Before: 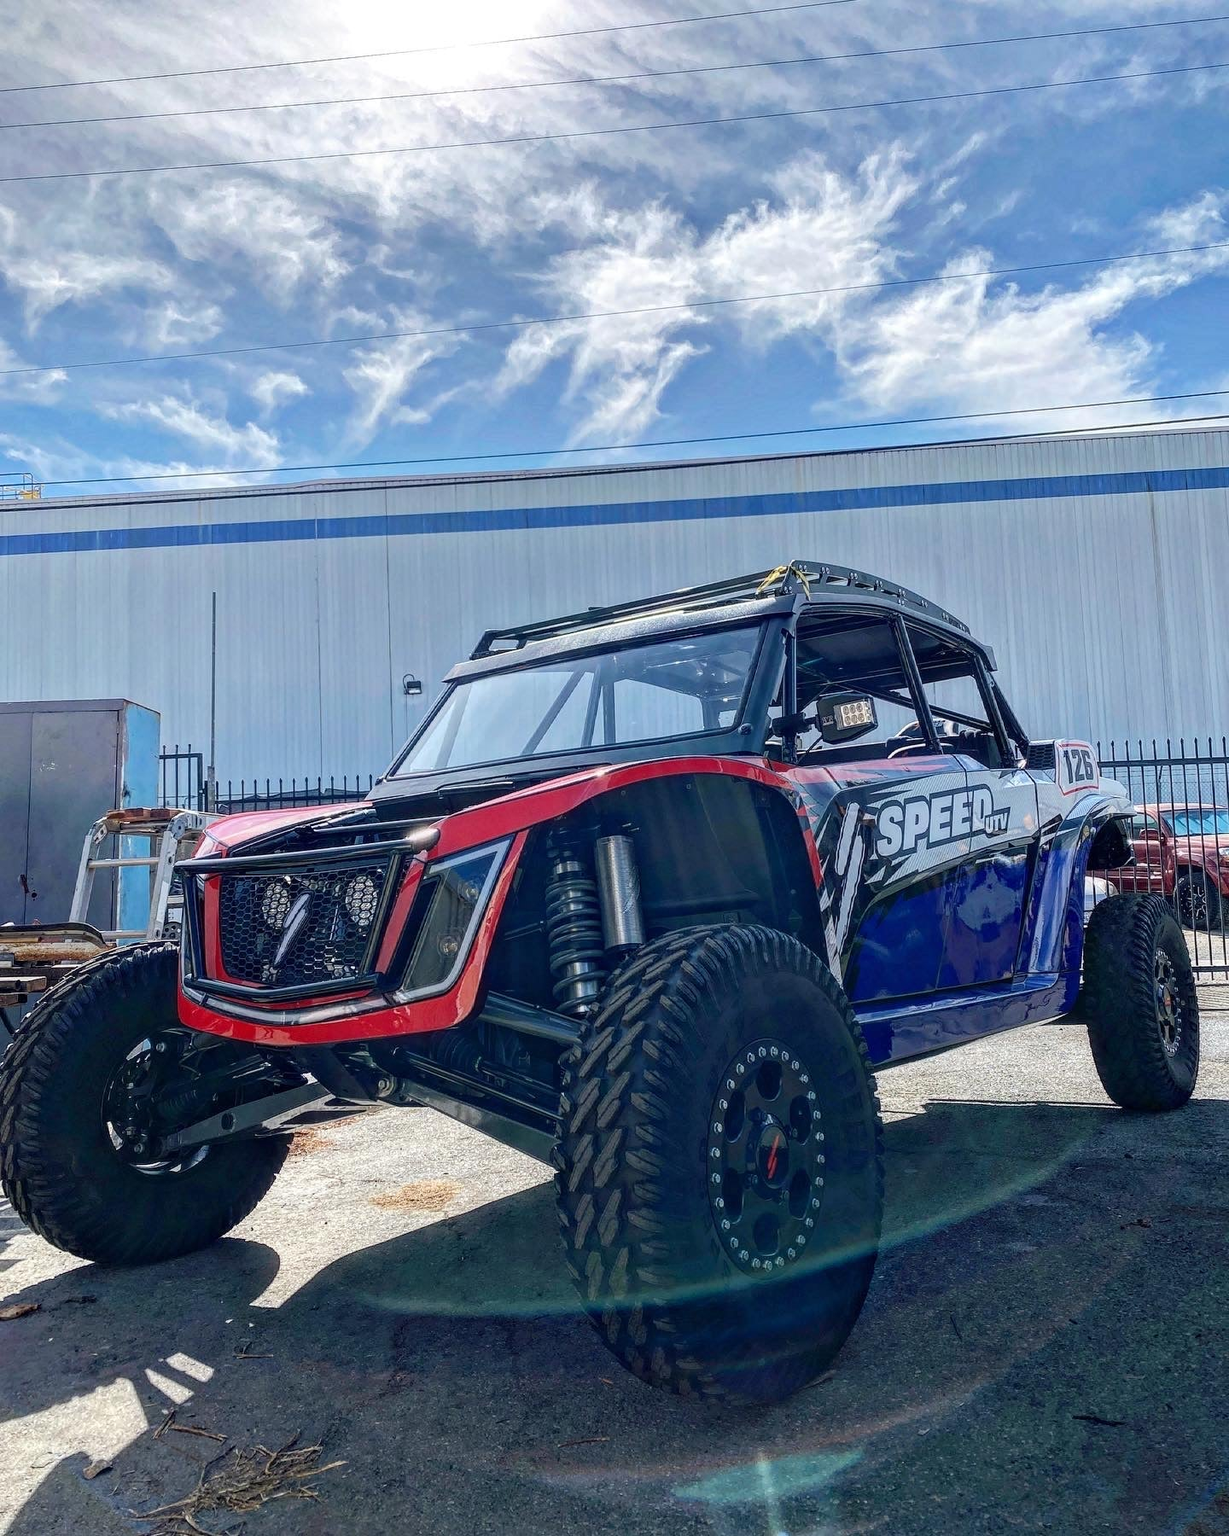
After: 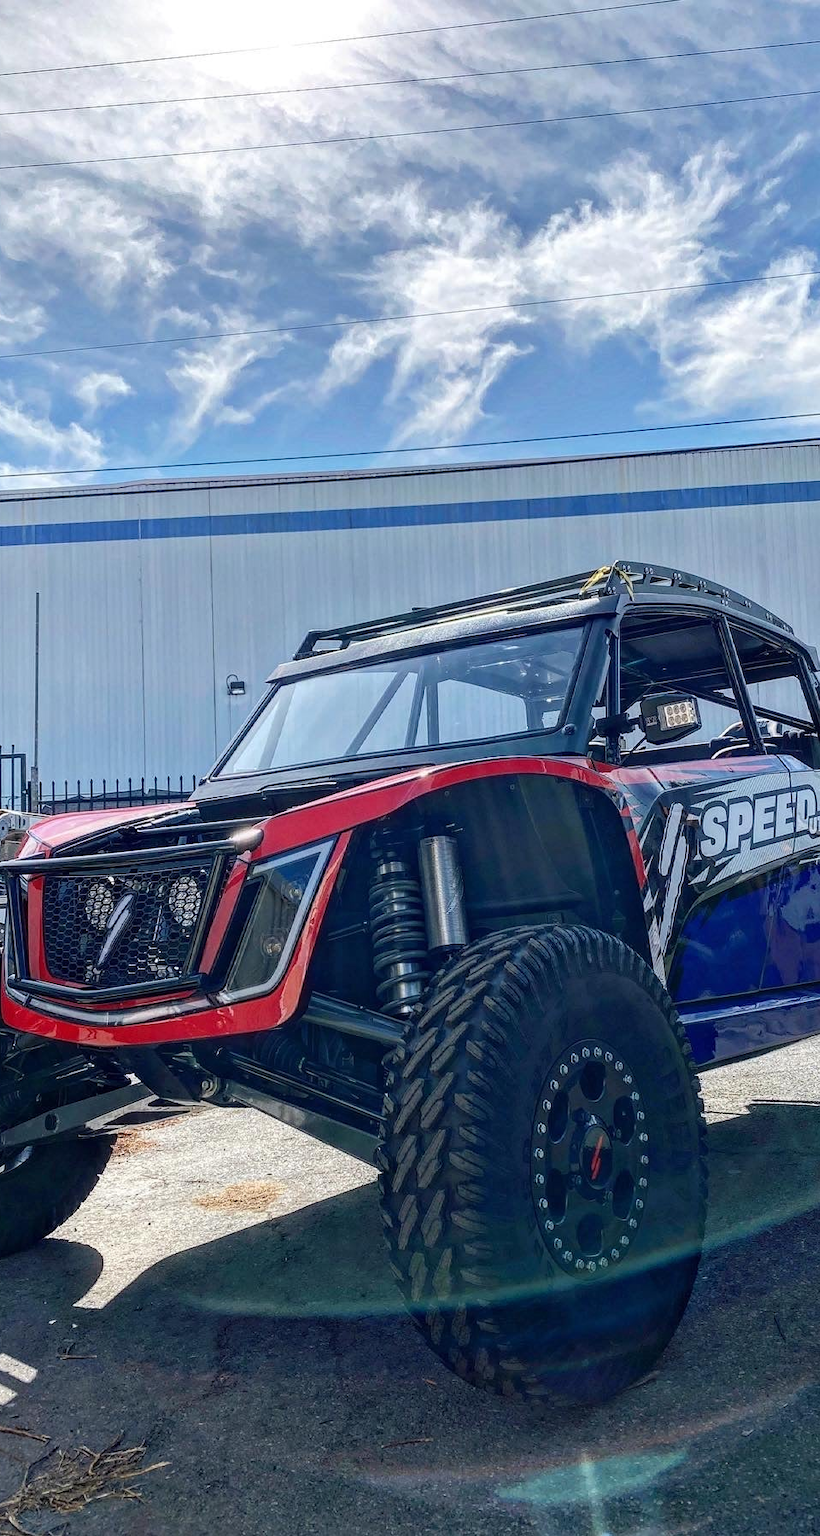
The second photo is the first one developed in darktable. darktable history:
crop and rotate: left 14.43%, right 18.776%
